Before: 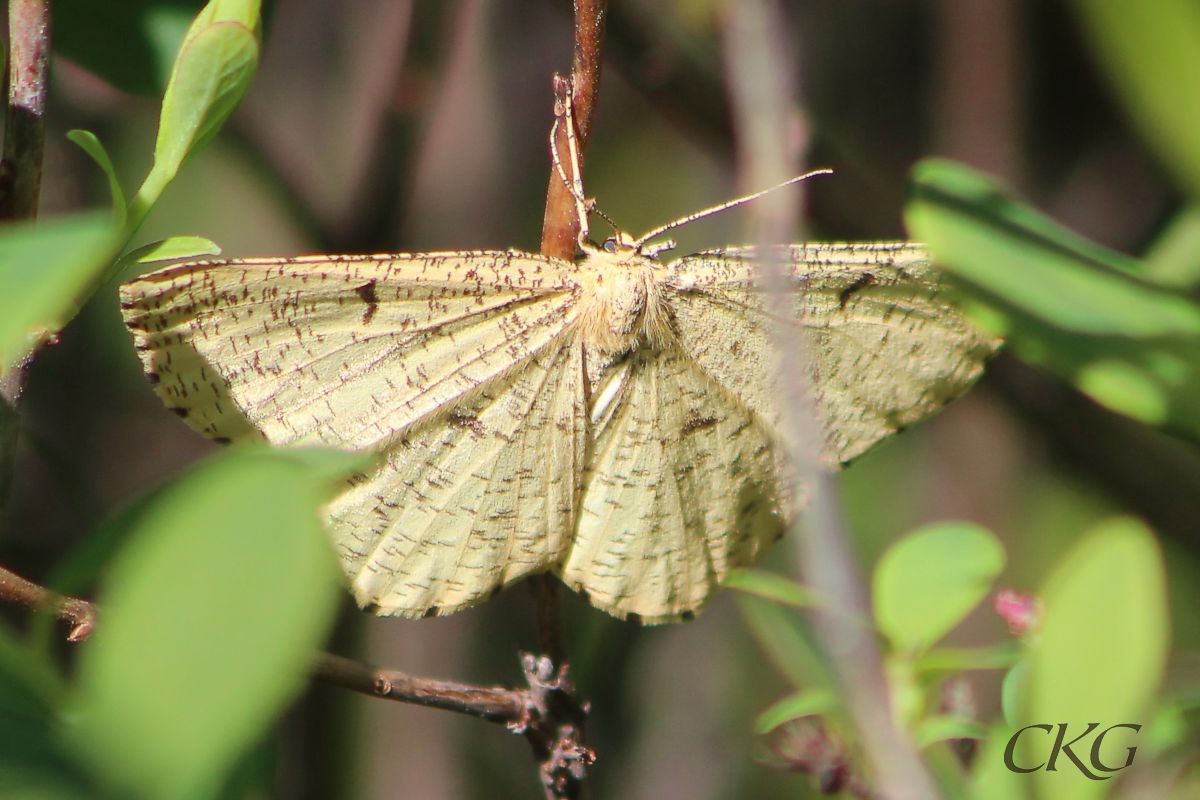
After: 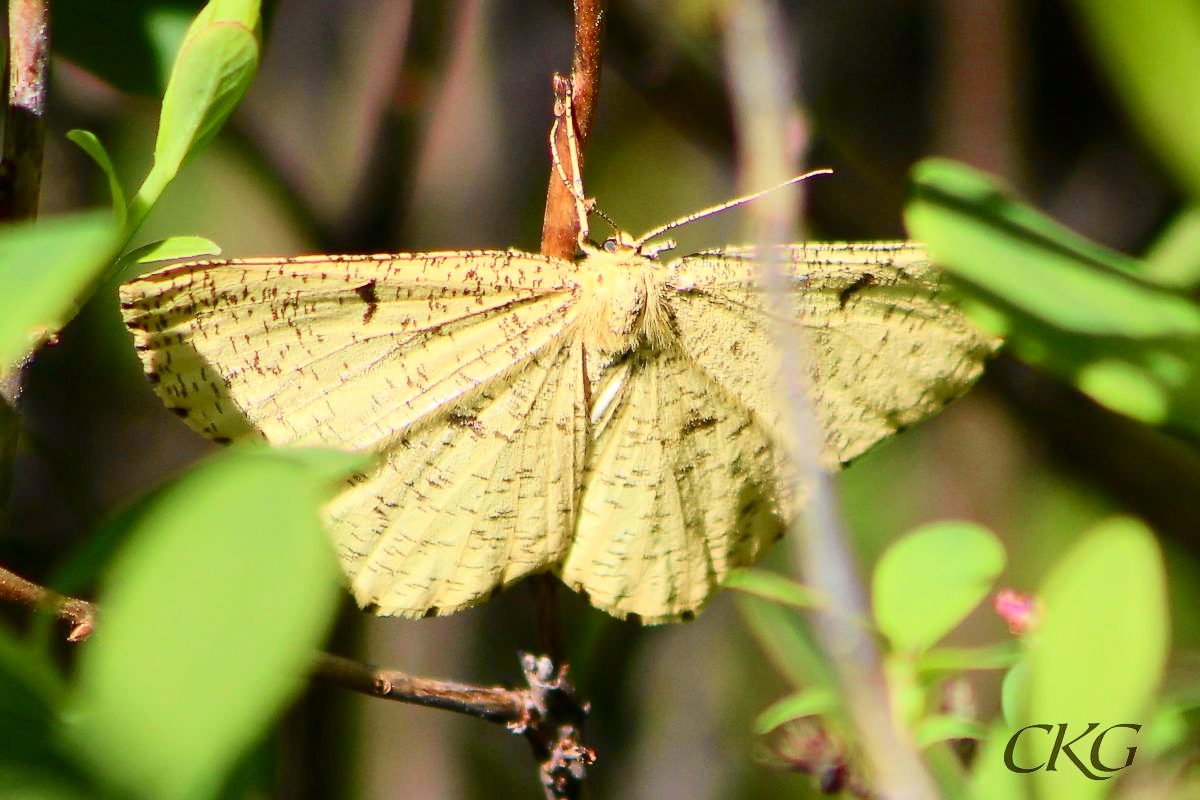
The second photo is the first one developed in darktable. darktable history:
tone curve: curves: ch0 [(0, 0.006) (0.046, 0.011) (0.13, 0.062) (0.338, 0.327) (0.494, 0.55) (0.728, 0.835) (1, 1)]; ch1 [(0, 0) (0.346, 0.324) (0.45, 0.431) (0.5, 0.5) (0.522, 0.517) (0.55, 0.57) (1, 1)]; ch2 [(0, 0) (0.453, 0.418) (0.5, 0.5) (0.526, 0.524) (0.554, 0.598) (0.622, 0.679) (0.707, 0.761) (1, 1)], color space Lab, independent channels, preserve colors none
